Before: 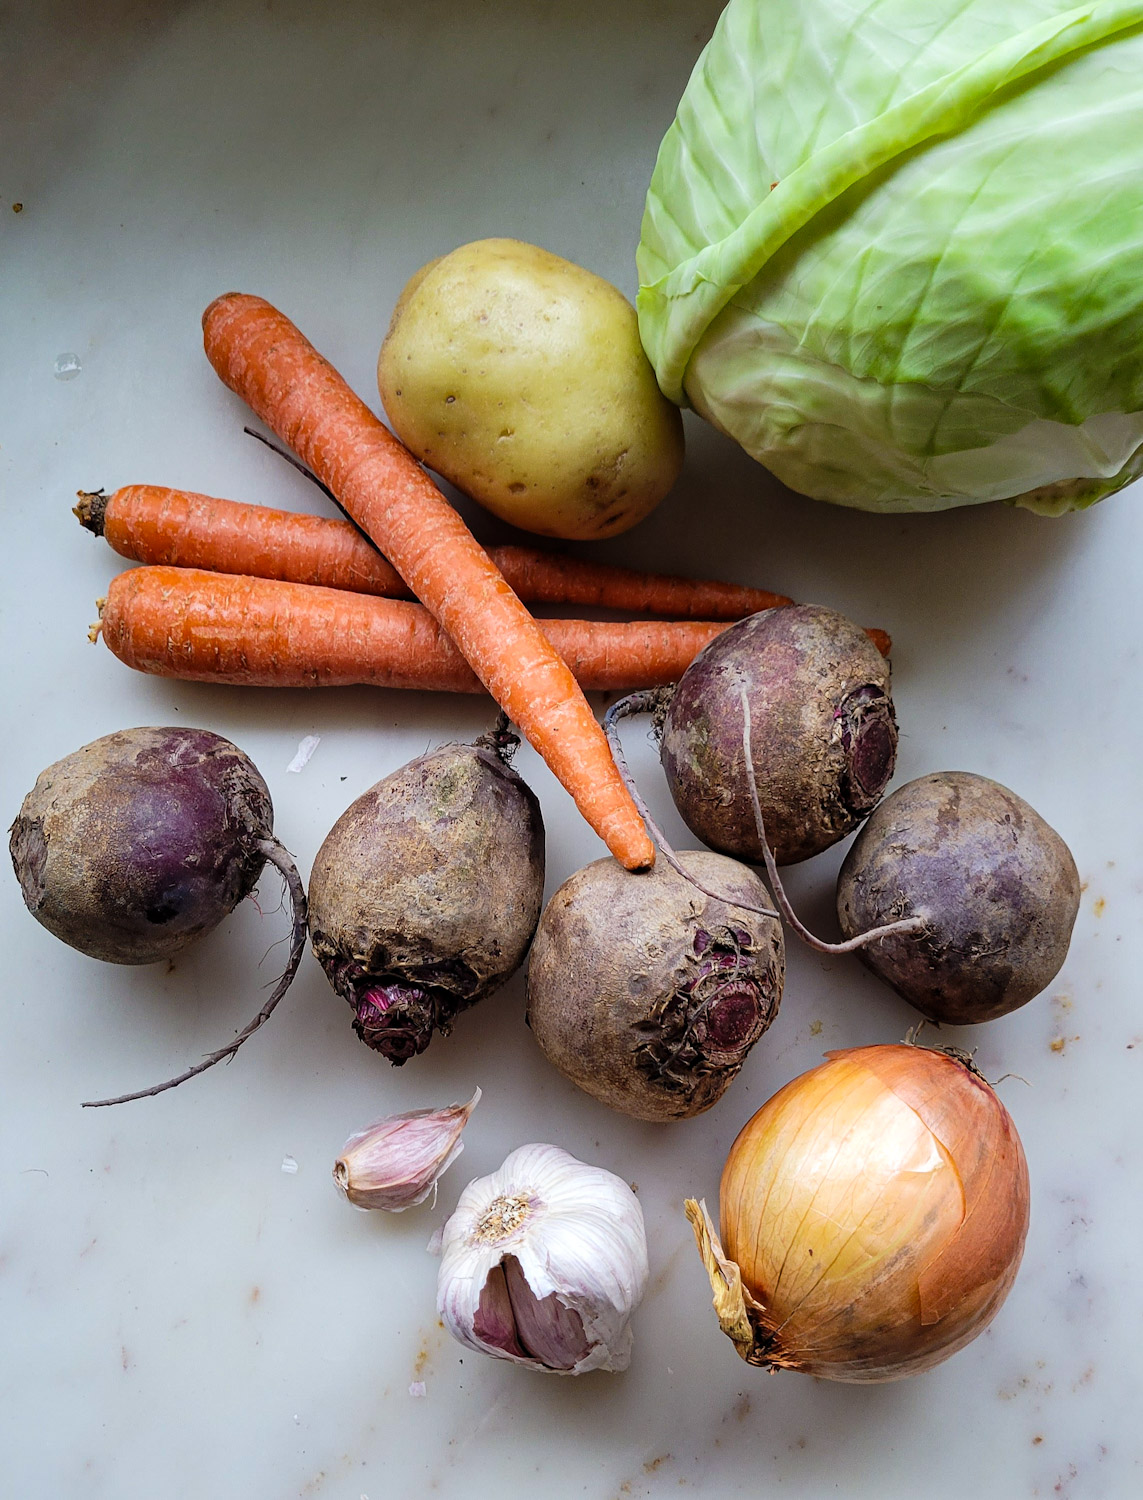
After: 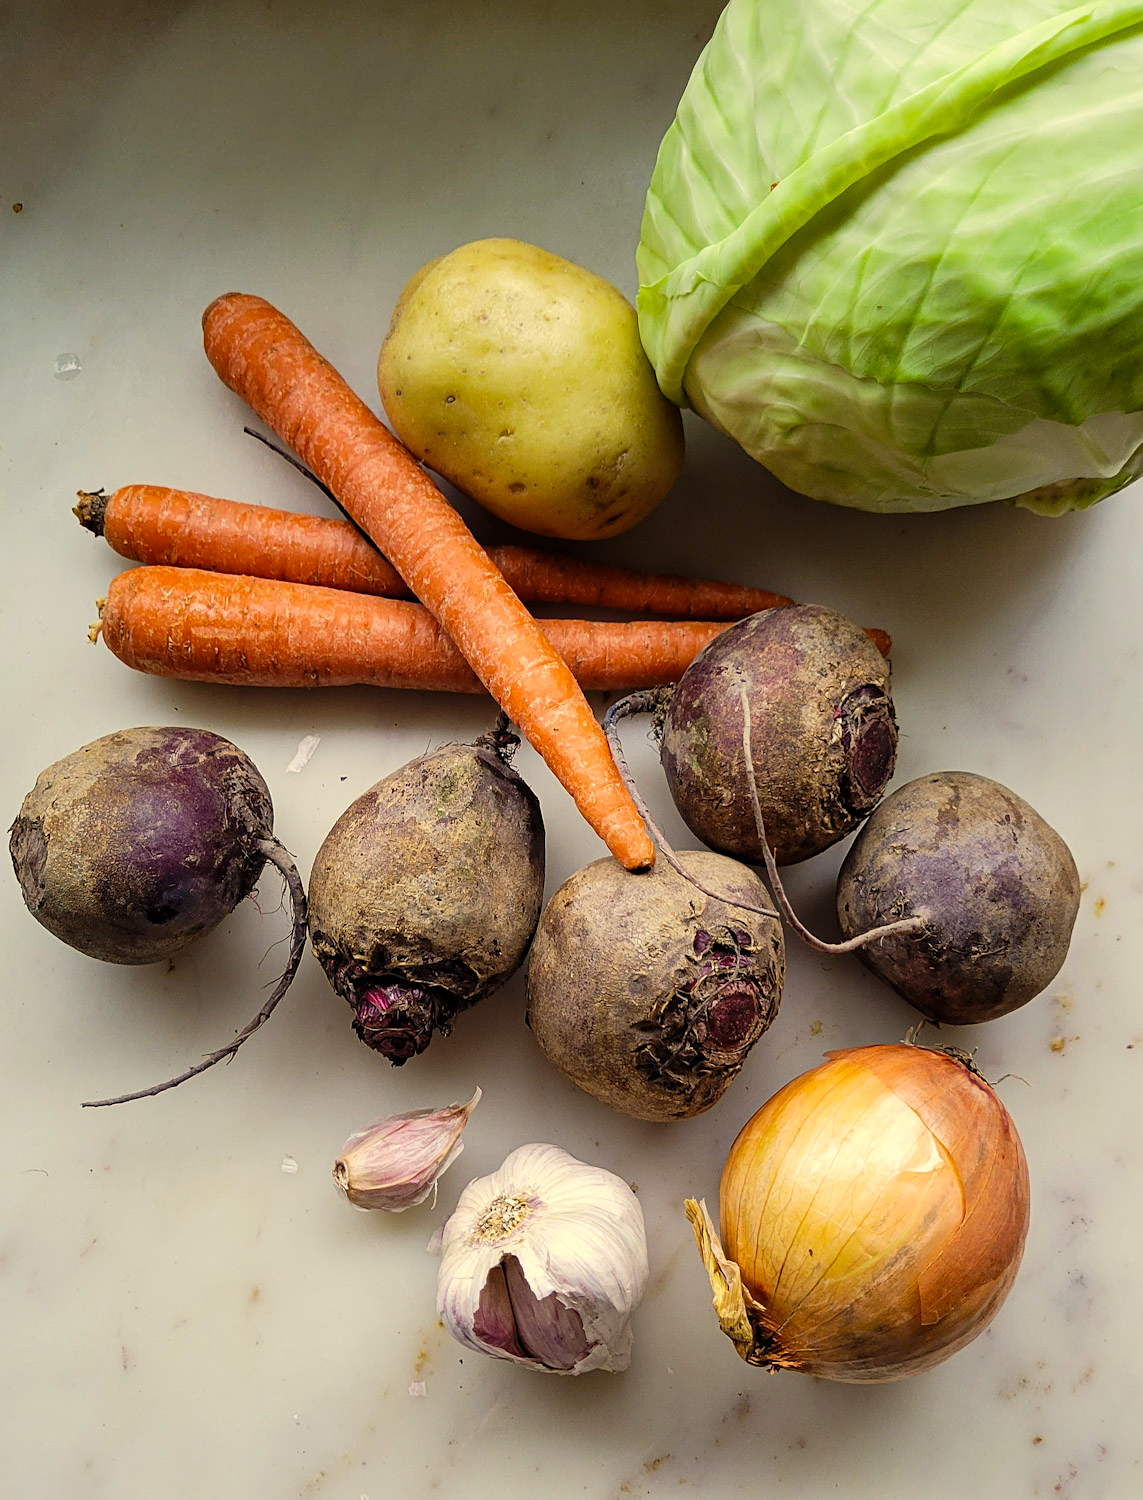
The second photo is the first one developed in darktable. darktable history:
color correction: highlights a* 2.72, highlights b* 22.8
sharpen: amount 0.2
